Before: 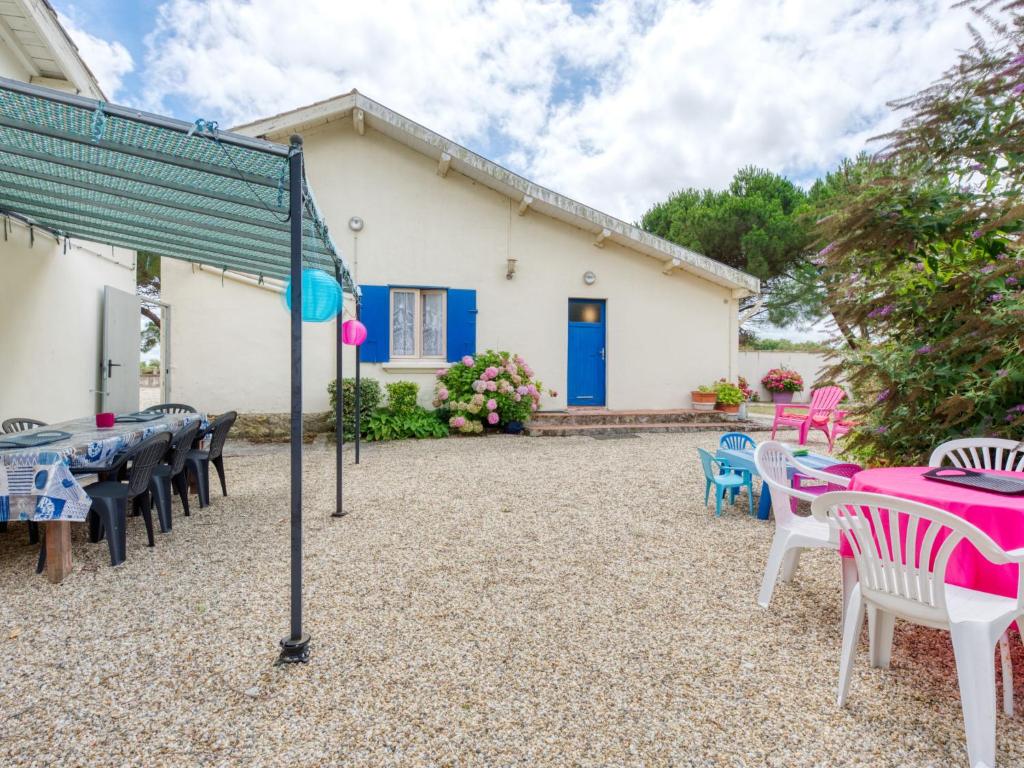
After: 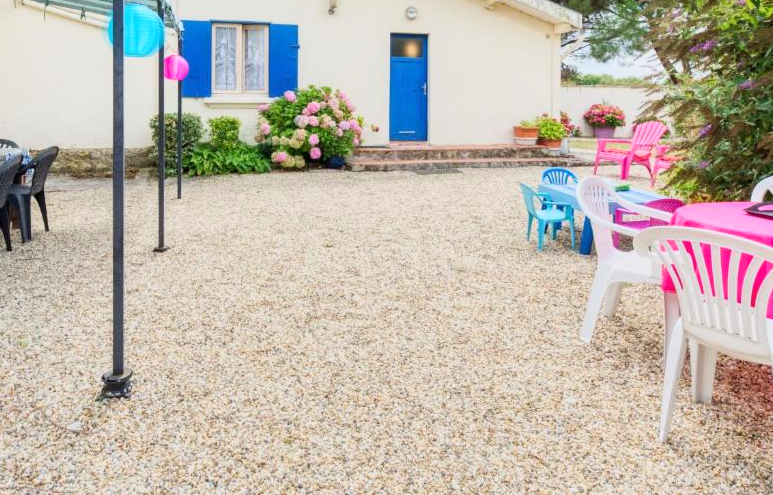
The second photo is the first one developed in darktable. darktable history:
base curve: curves: ch0 [(0, 0) (0.088, 0.125) (0.176, 0.251) (0.354, 0.501) (0.613, 0.749) (1, 0.877)]
crop and rotate: left 17.399%, top 34.572%, right 7.024%, bottom 0.928%
